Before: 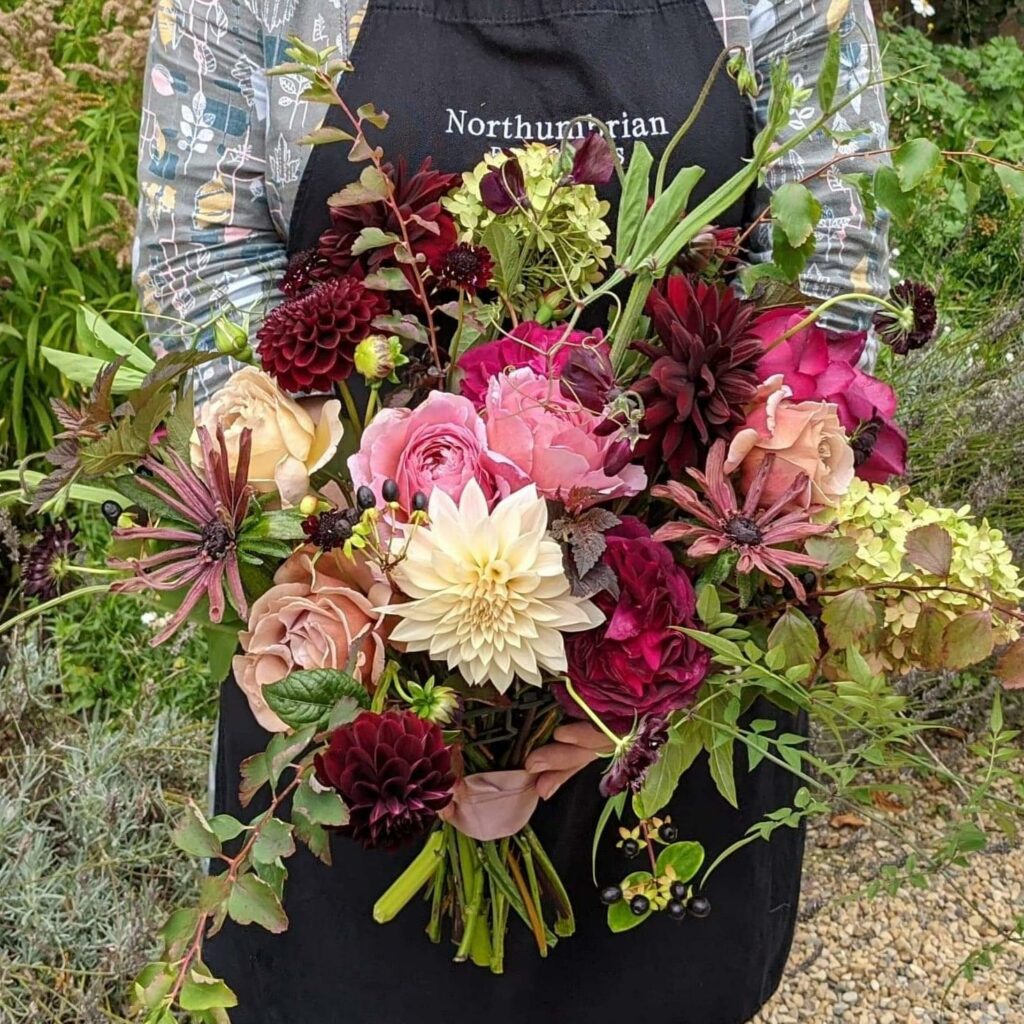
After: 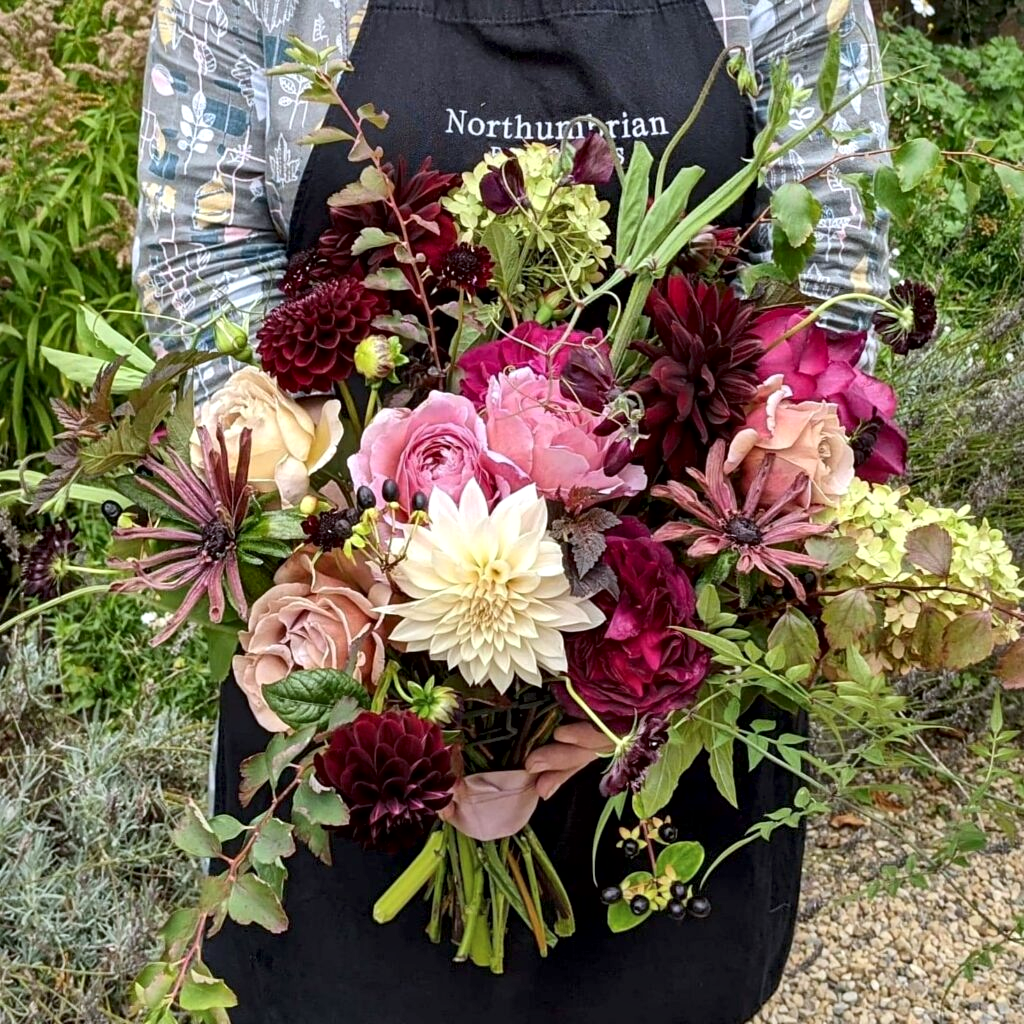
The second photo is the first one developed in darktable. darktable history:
white balance: red 0.976, blue 1.04
local contrast: mode bilateral grid, contrast 100, coarseness 100, detail 165%, midtone range 0.2
